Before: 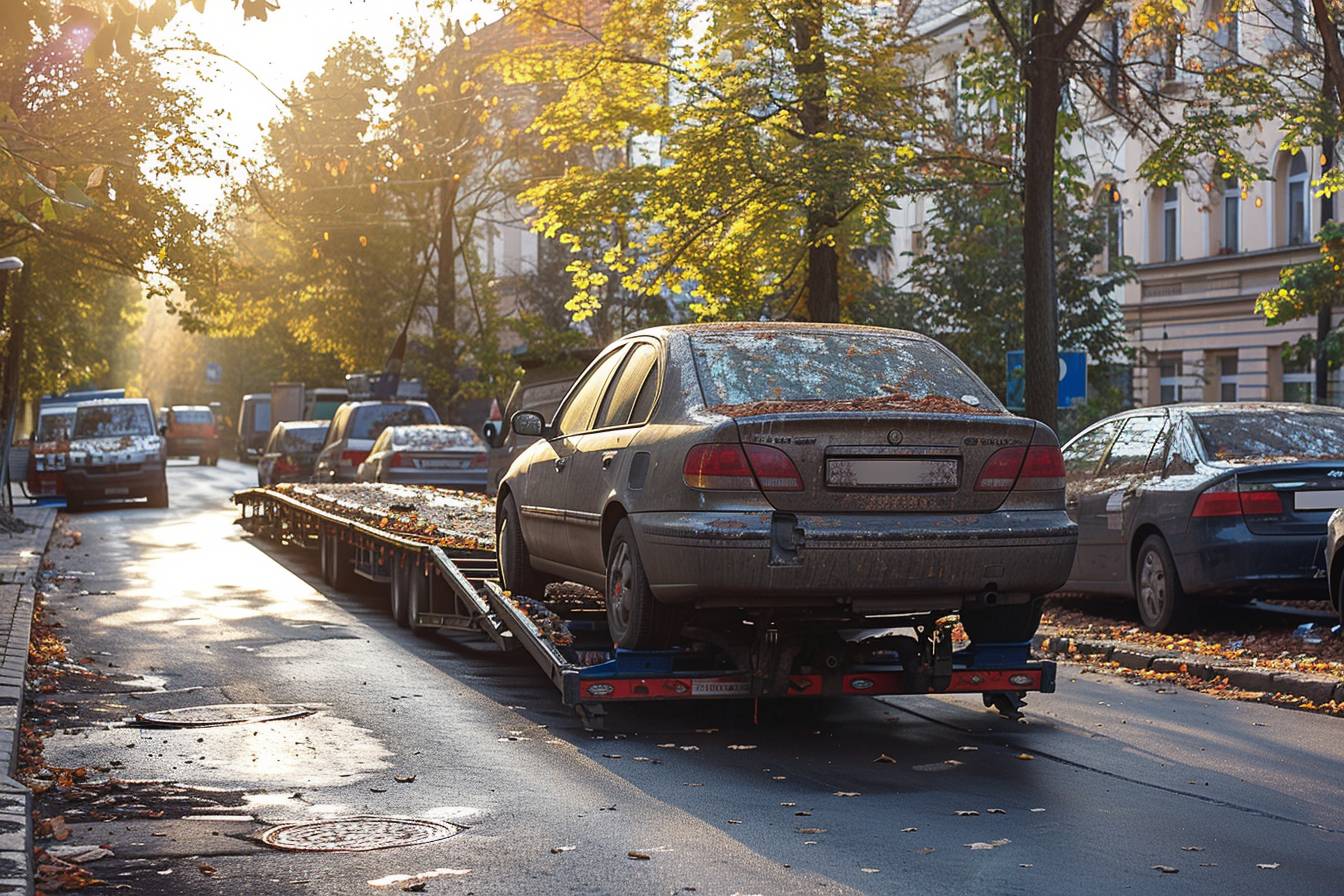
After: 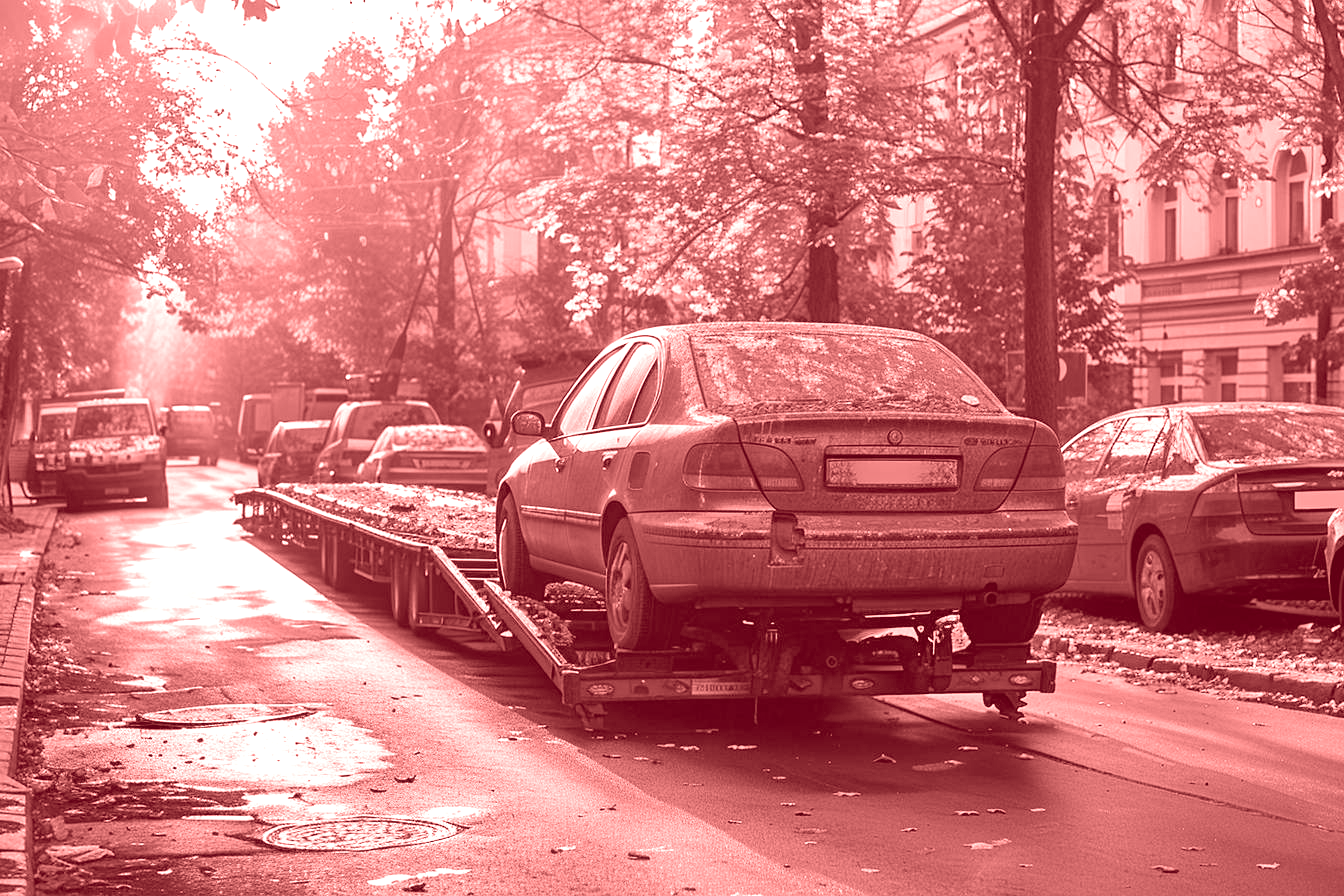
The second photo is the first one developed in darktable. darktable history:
color balance rgb: linear chroma grading › global chroma 15%, perceptual saturation grading › global saturation 30%
shadows and highlights: shadows color adjustment 97.66%, soften with gaussian
exposure: exposure 0.2 EV, compensate highlight preservation false
colorize: saturation 60%, source mix 100%
